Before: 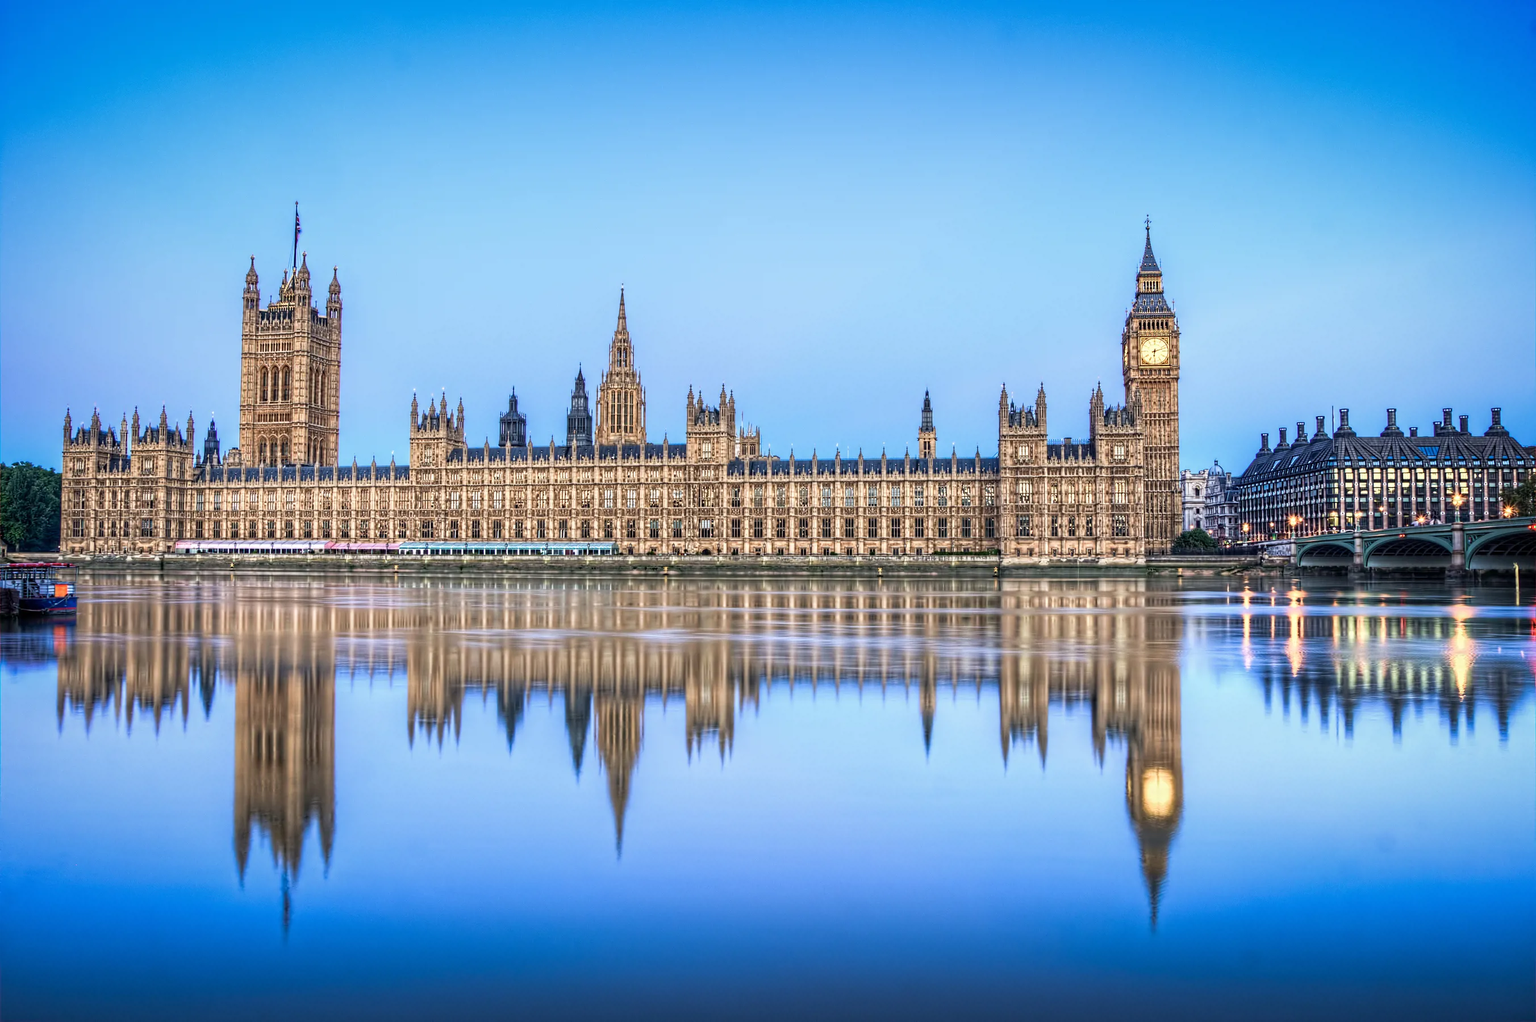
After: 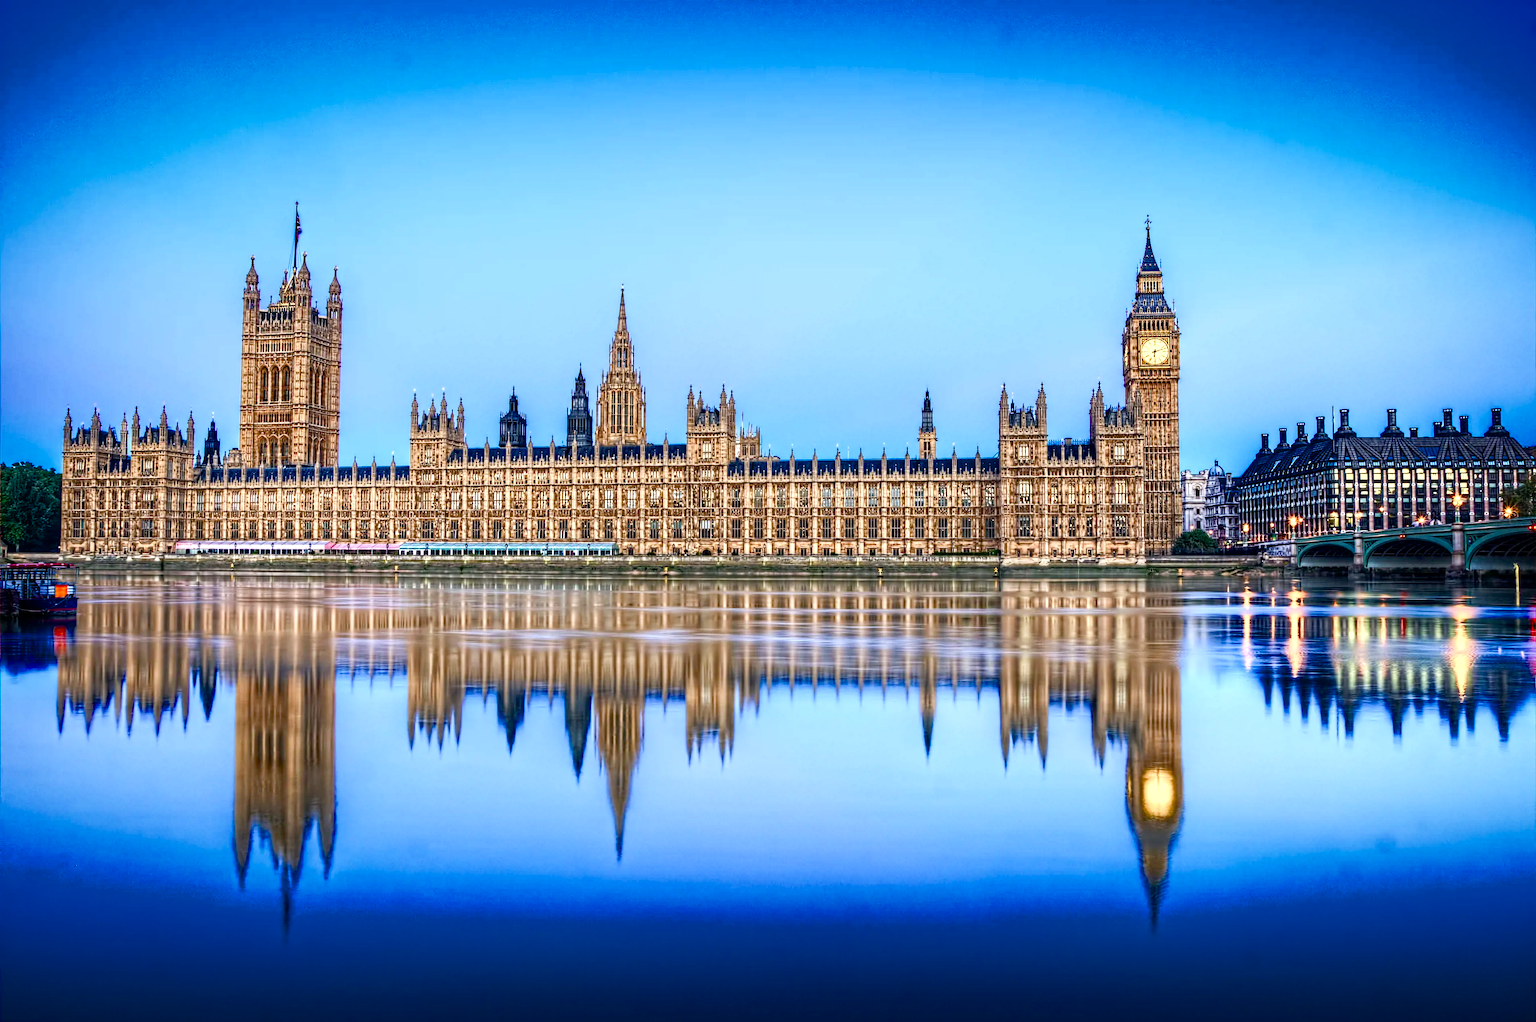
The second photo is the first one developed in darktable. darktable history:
color balance rgb: linear chroma grading › global chroma 6.167%, perceptual saturation grading › global saturation 27.201%, perceptual saturation grading › highlights -27.978%, perceptual saturation grading › mid-tones 15.32%, perceptual saturation grading › shadows 32.961%, perceptual brilliance grading › highlights 10.38%, perceptual brilliance grading › mid-tones 4.812%, saturation formula JzAzBz (2021)
